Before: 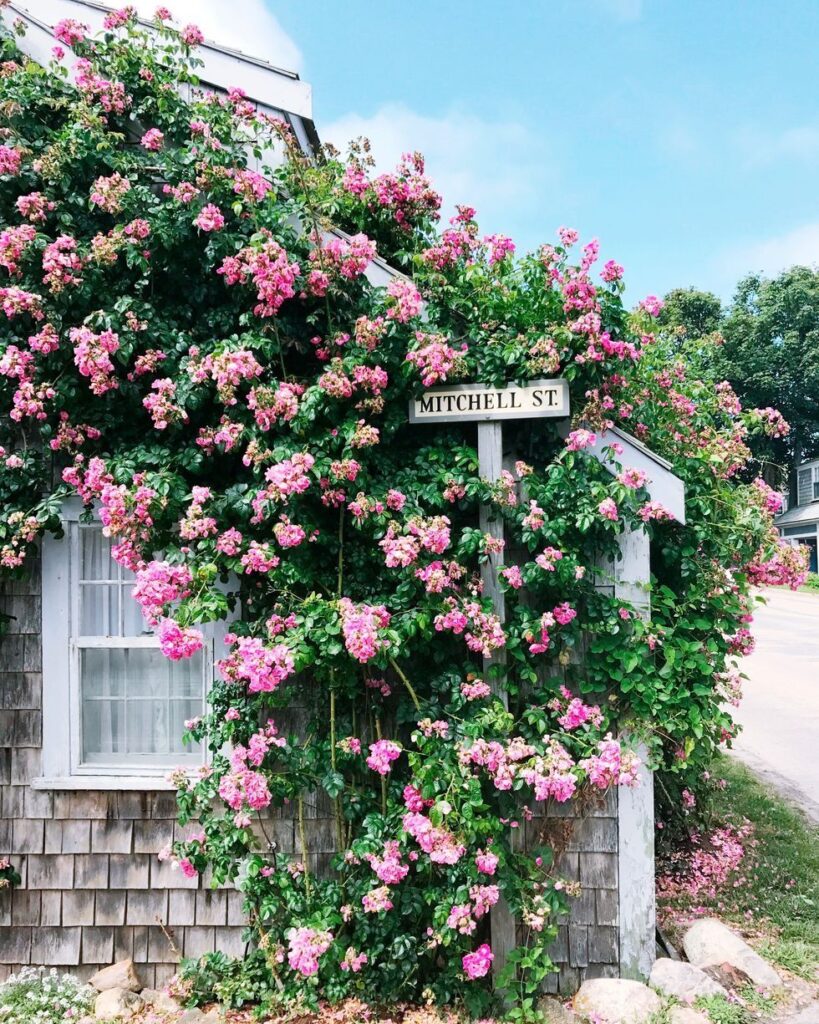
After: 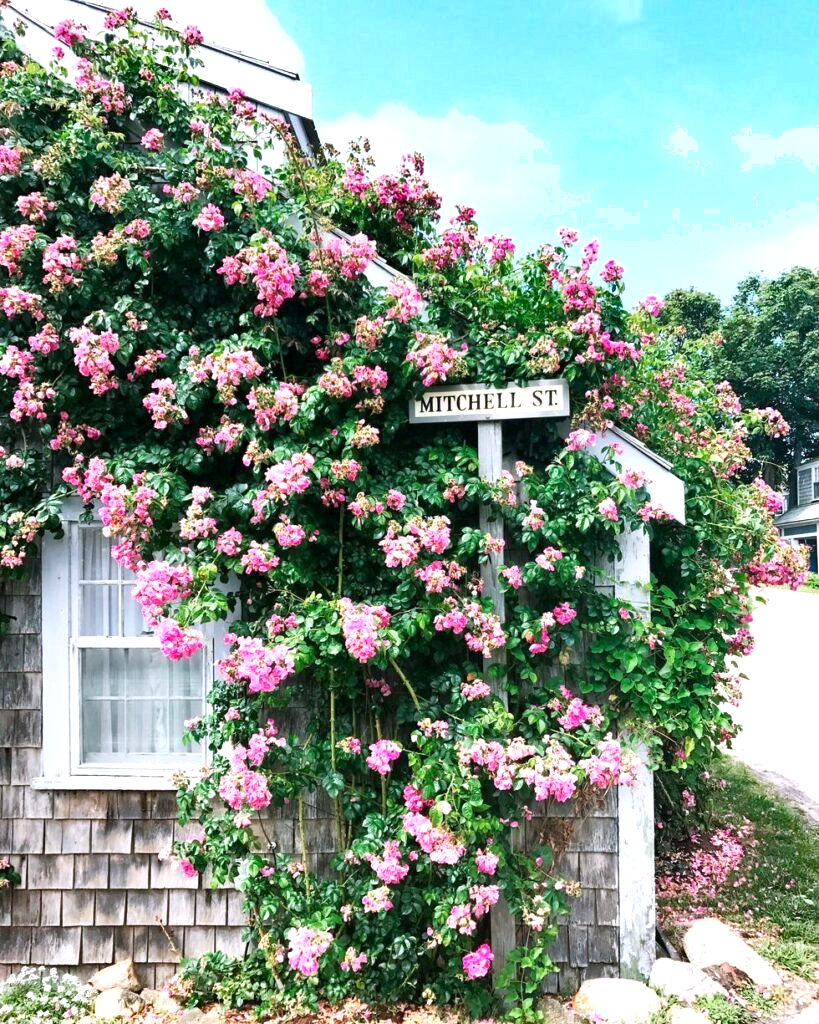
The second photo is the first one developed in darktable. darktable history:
tone equalizer: on, module defaults
shadows and highlights: soften with gaussian
exposure: black level correction 0.001, exposure 0.5 EV, compensate exposure bias true, compensate highlight preservation false
